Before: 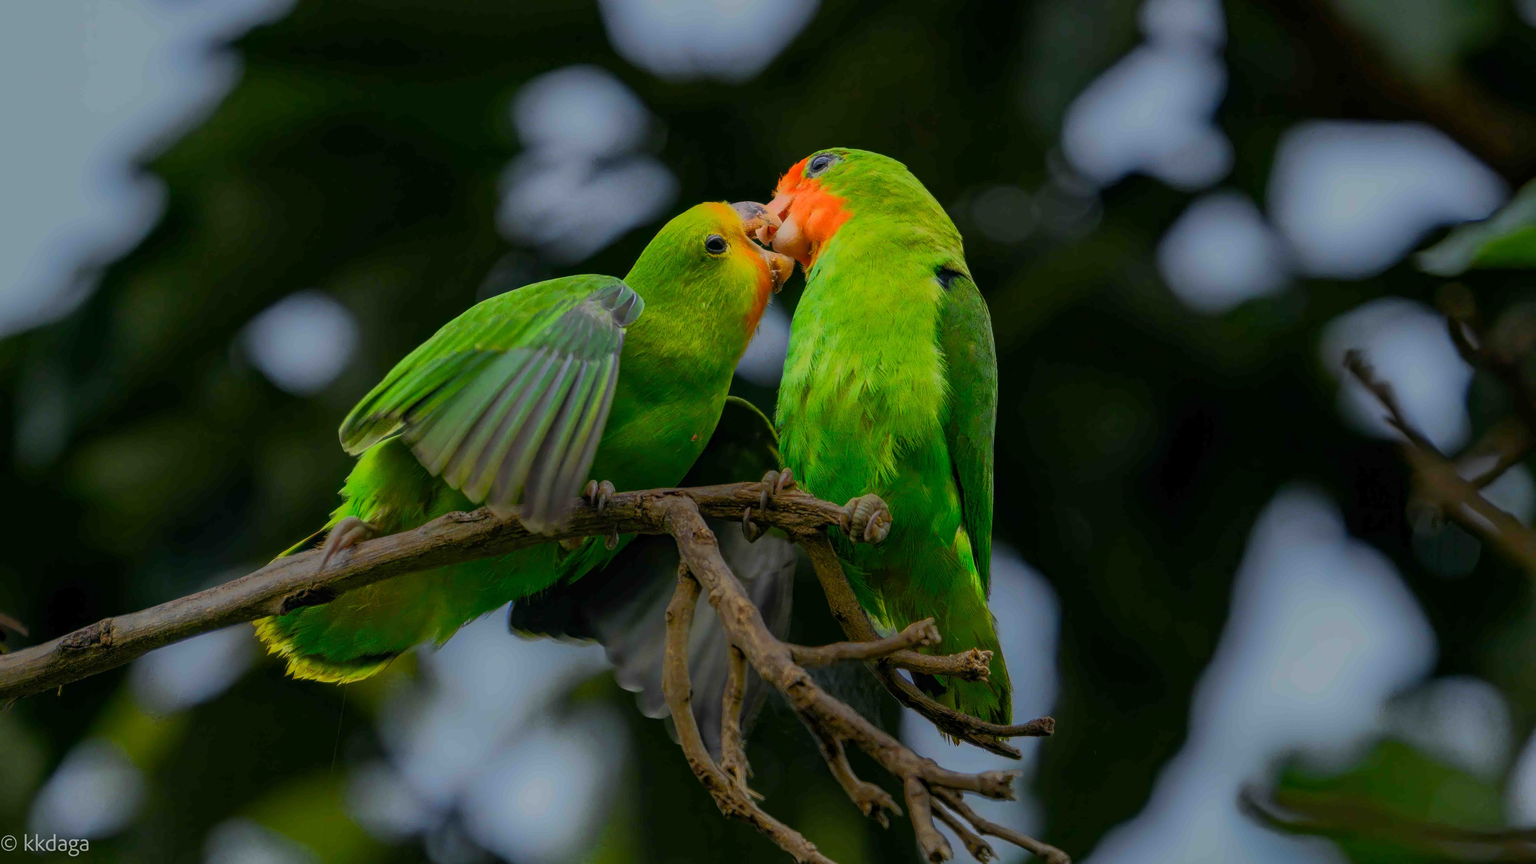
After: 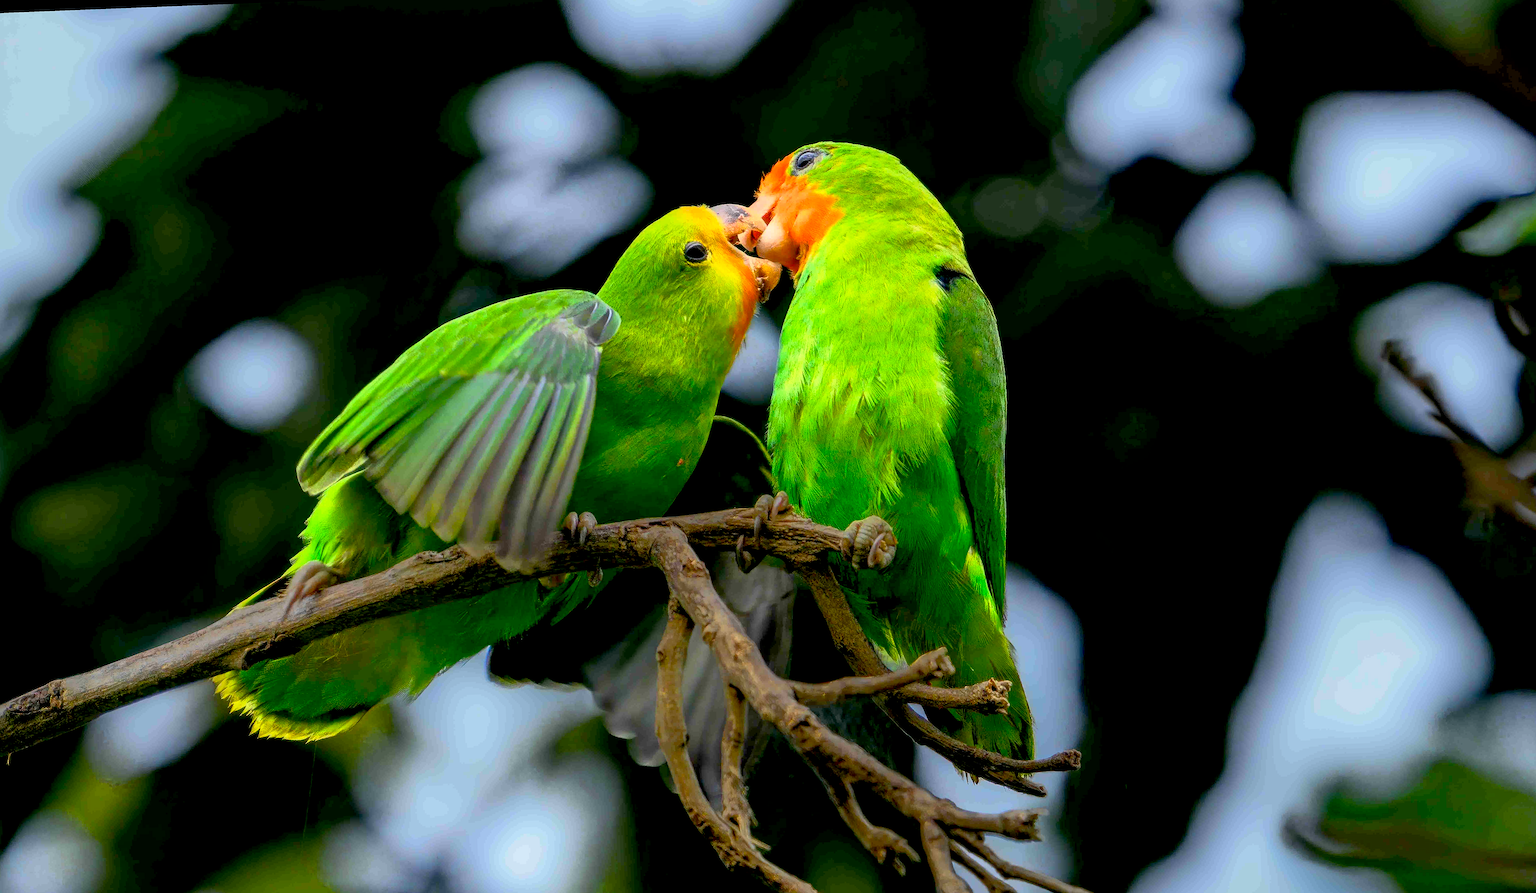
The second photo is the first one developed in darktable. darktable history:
crop and rotate: left 1.774%, right 0.633%, bottom 1.28%
base curve: curves: ch0 [(0.017, 0) (0.425, 0.441) (0.844, 0.933) (1, 1)], preserve colors none
sharpen: on, module defaults
exposure: black level correction 0, exposure 0.9 EV, compensate highlight preservation false
rotate and perspective: rotation -2.12°, lens shift (vertical) 0.009, lens shift (horizontal) -0.008, automatic cropping original format, crop left 0.036, crop right 0.964, crop top 0.05, crop bottom 0.959
